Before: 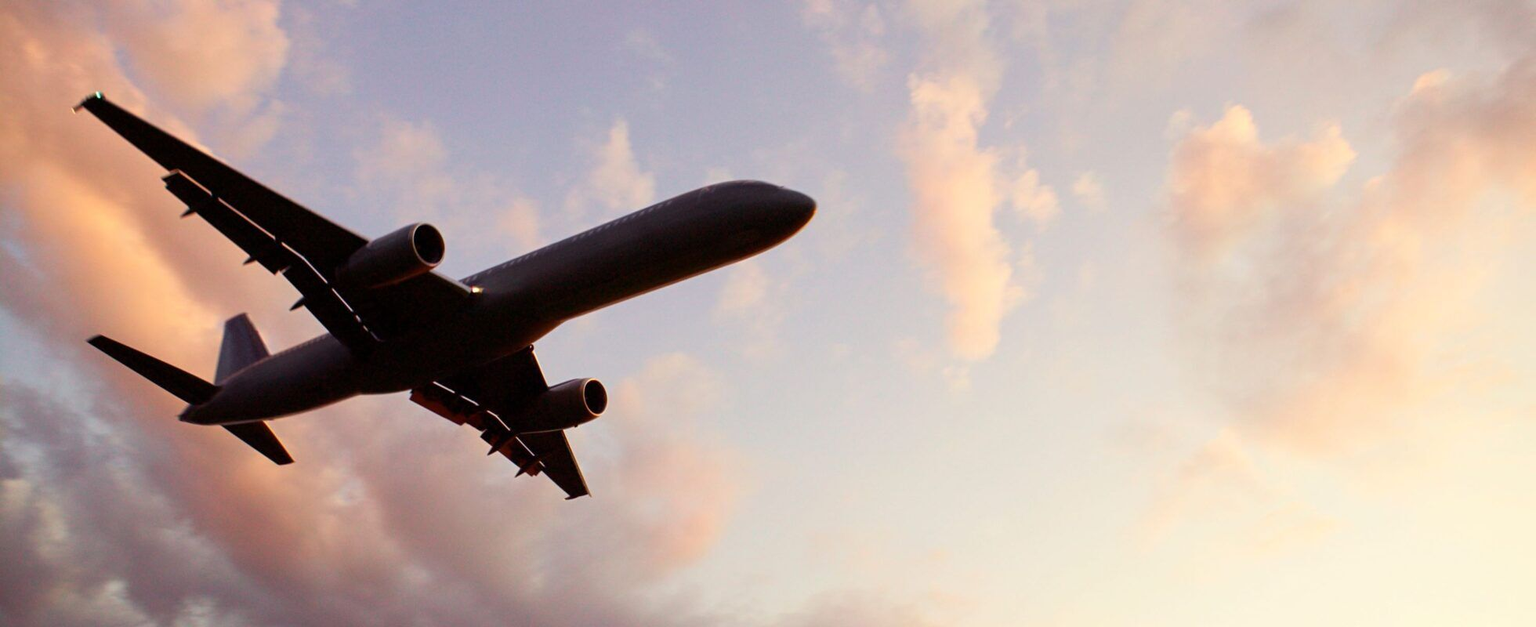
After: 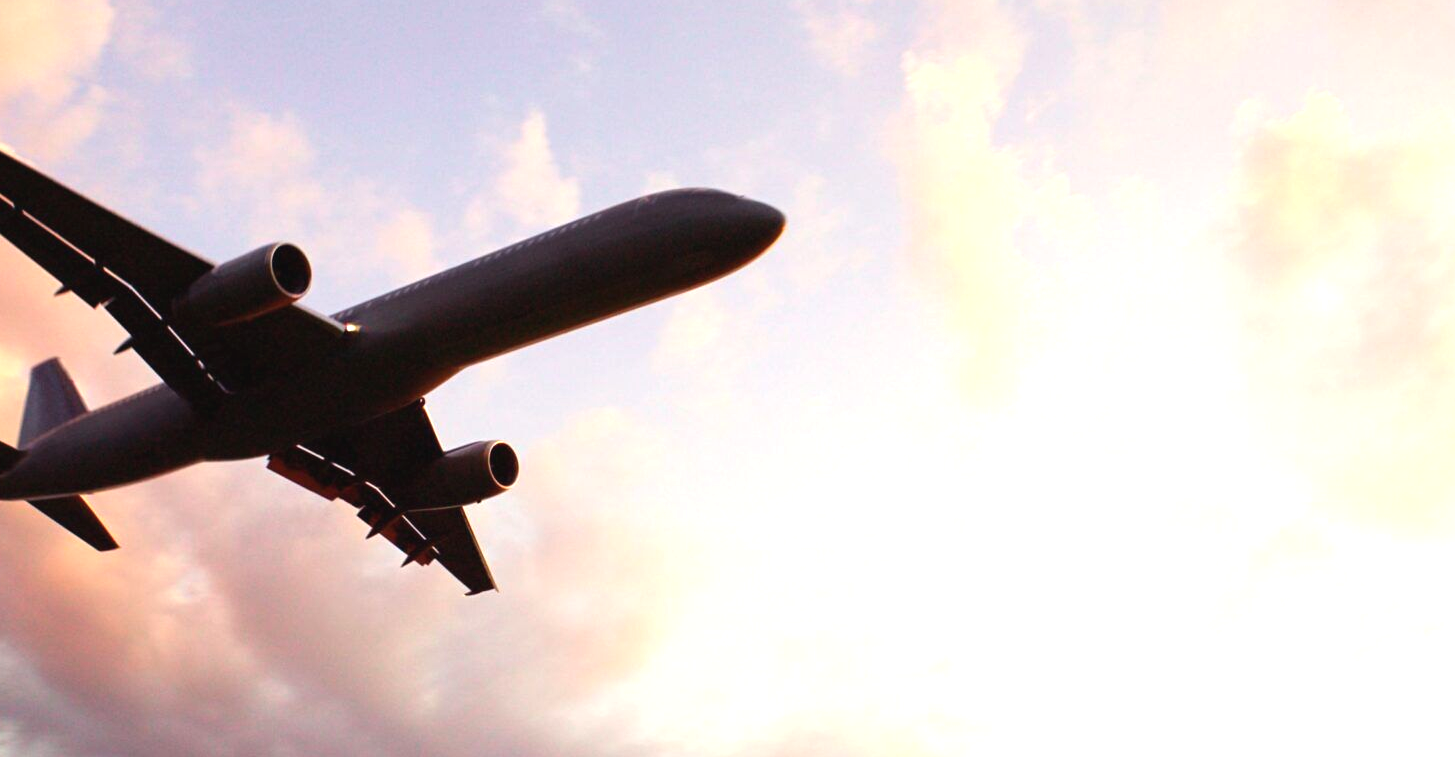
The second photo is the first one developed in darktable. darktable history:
exposure: black level correction -0.002, exposure 0.708 EV, compensate exposure bias true, compensate highlight preservation false
crop and rotate: left 13.15%, top 5.251%, right 12.609%
